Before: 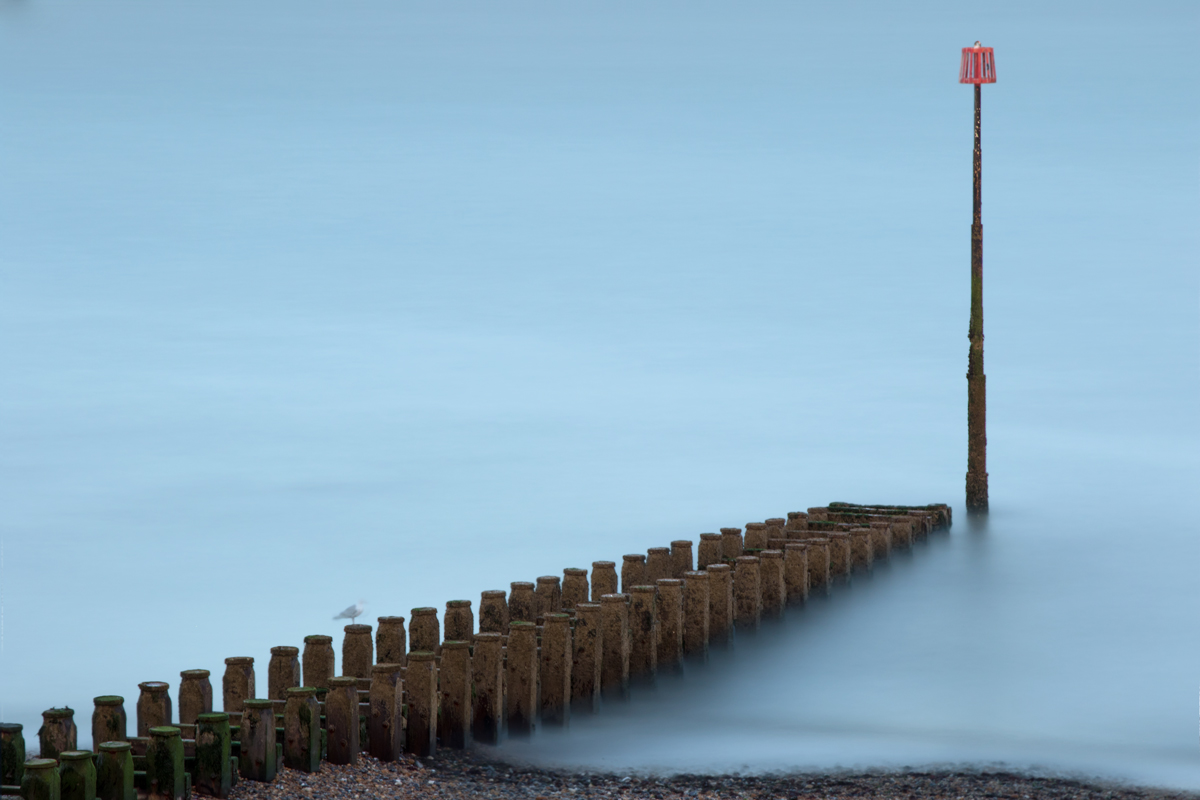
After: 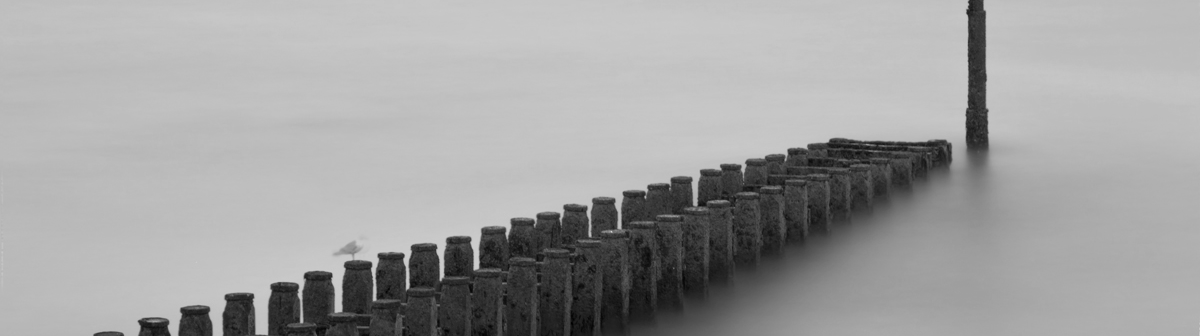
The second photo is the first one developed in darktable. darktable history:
monochrome: a 32, b 64, size 2.3
white balance: red 0.978, blue 0.999
crop: top 45.551%, bottom 12.262%
tone equalizer: on, module defaults
